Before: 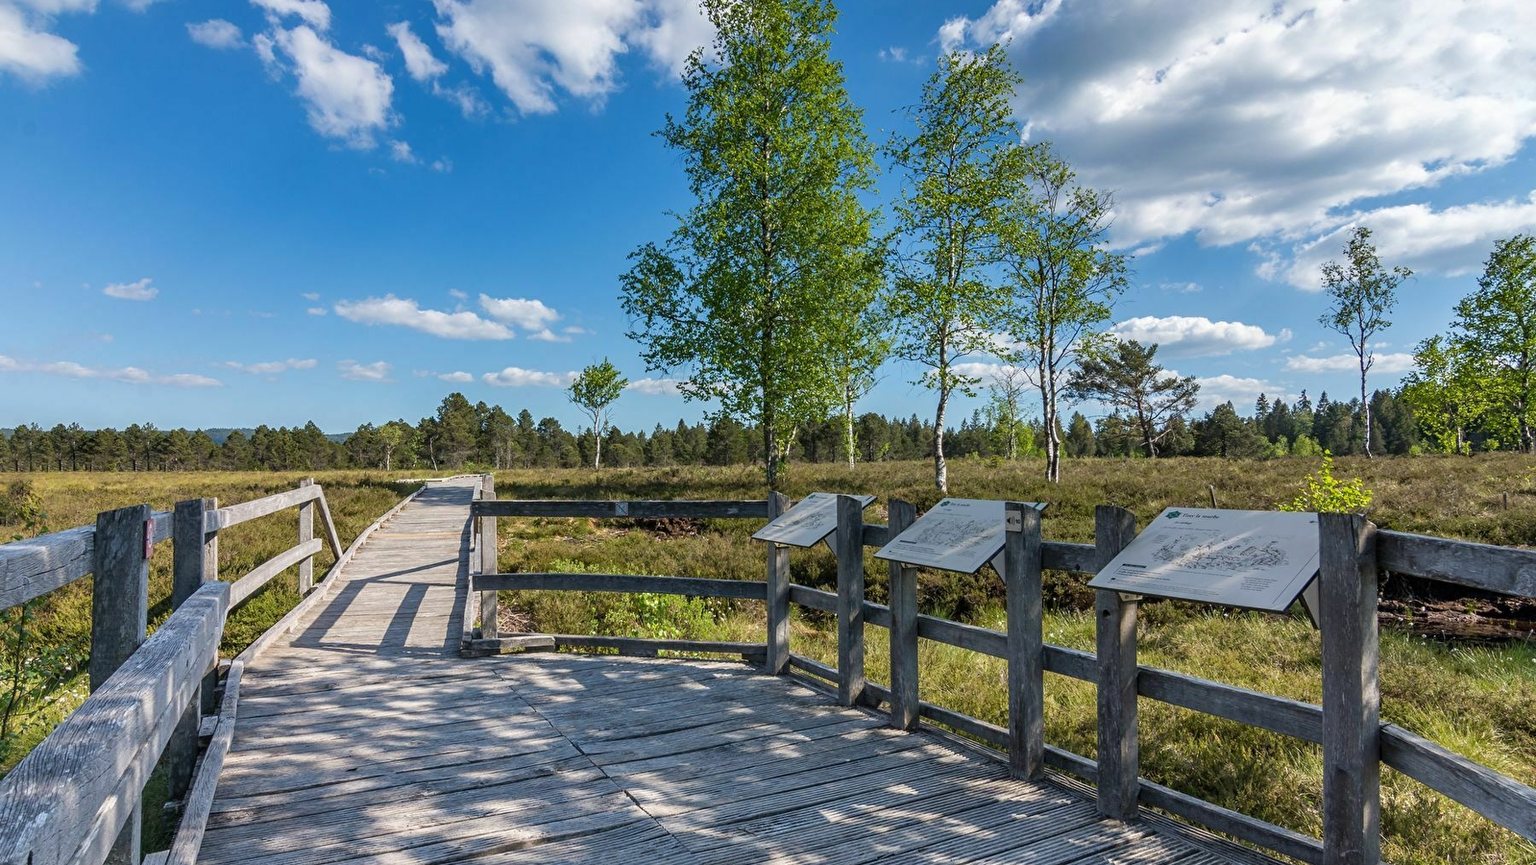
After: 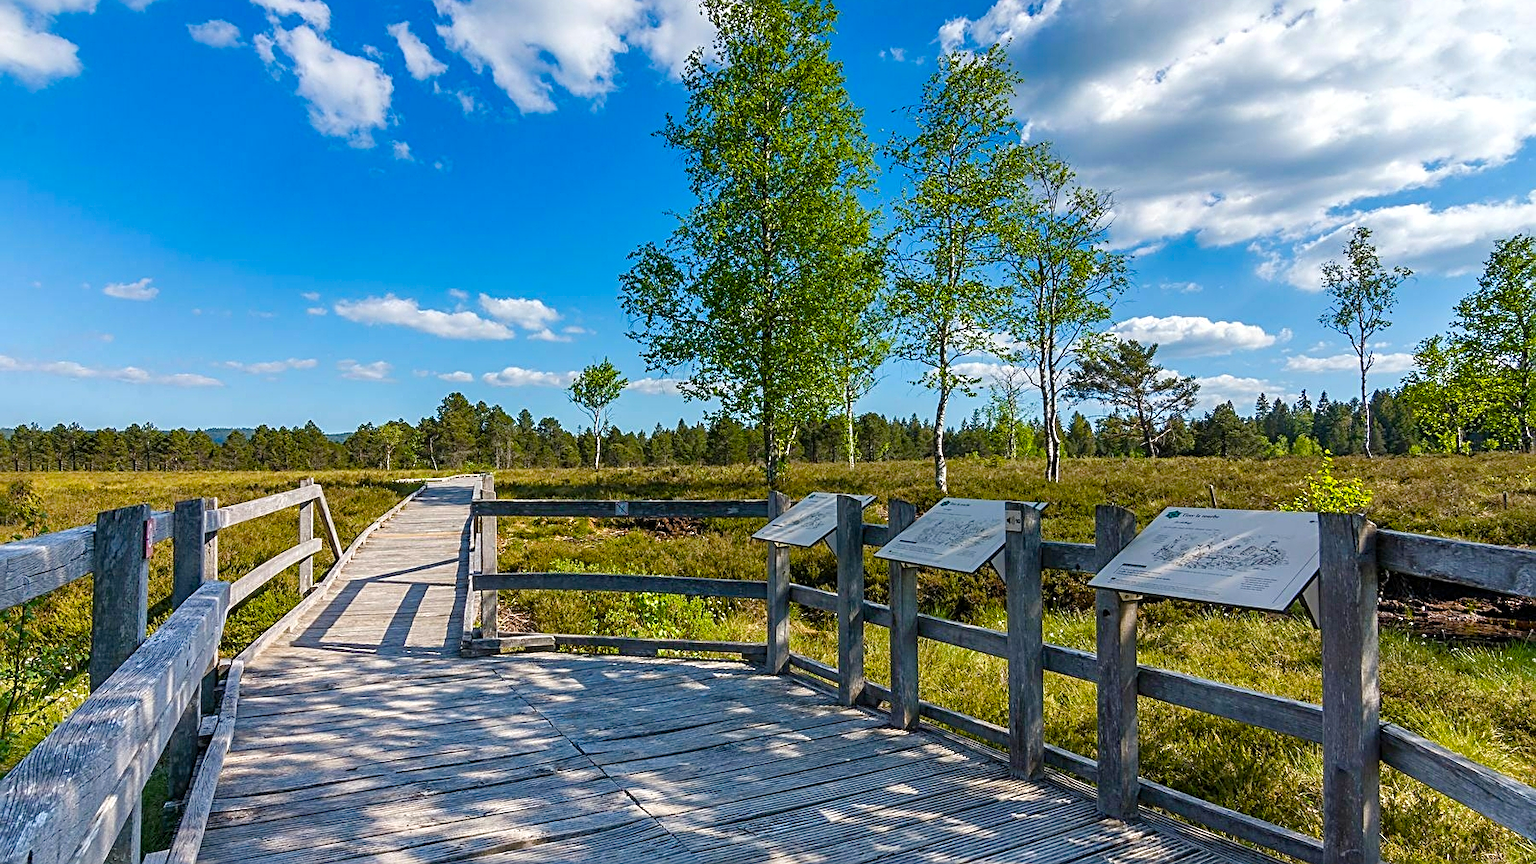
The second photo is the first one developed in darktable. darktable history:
sharpen: on, module defaults
color balance rgb: perceptual saturation grading › global saturation 45%, perceptual saturation grading › highlights -25%, perceptual saturation grading › shadows 50%, perceptual brilliance grading › global brilliance 3%, global vibrance 3%
